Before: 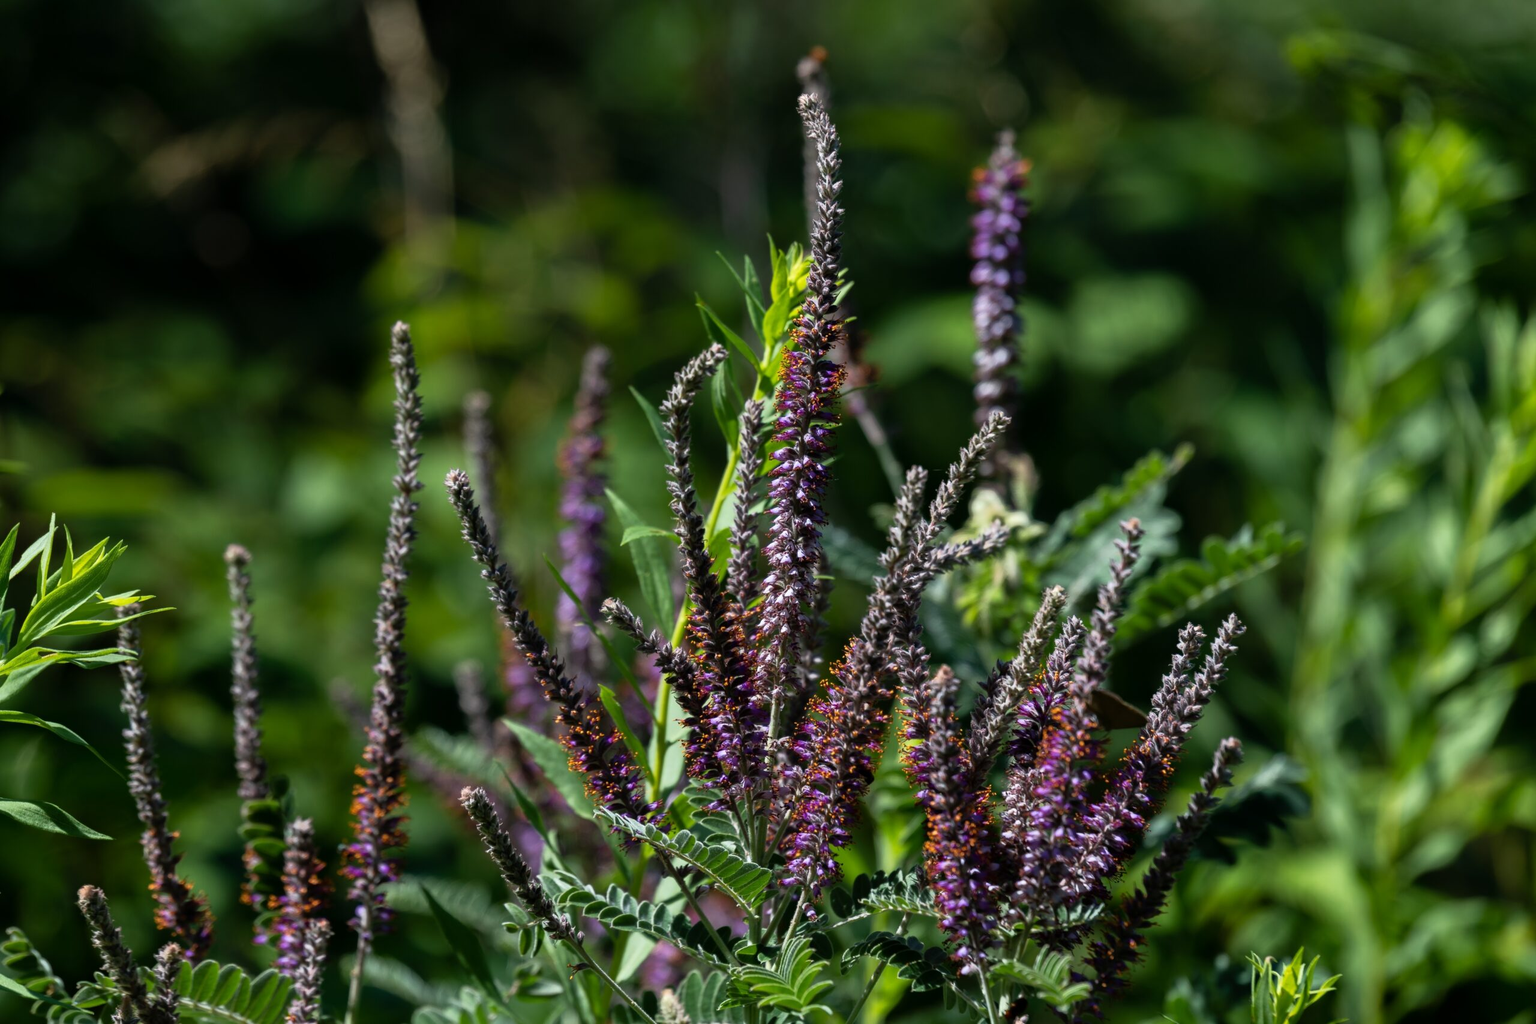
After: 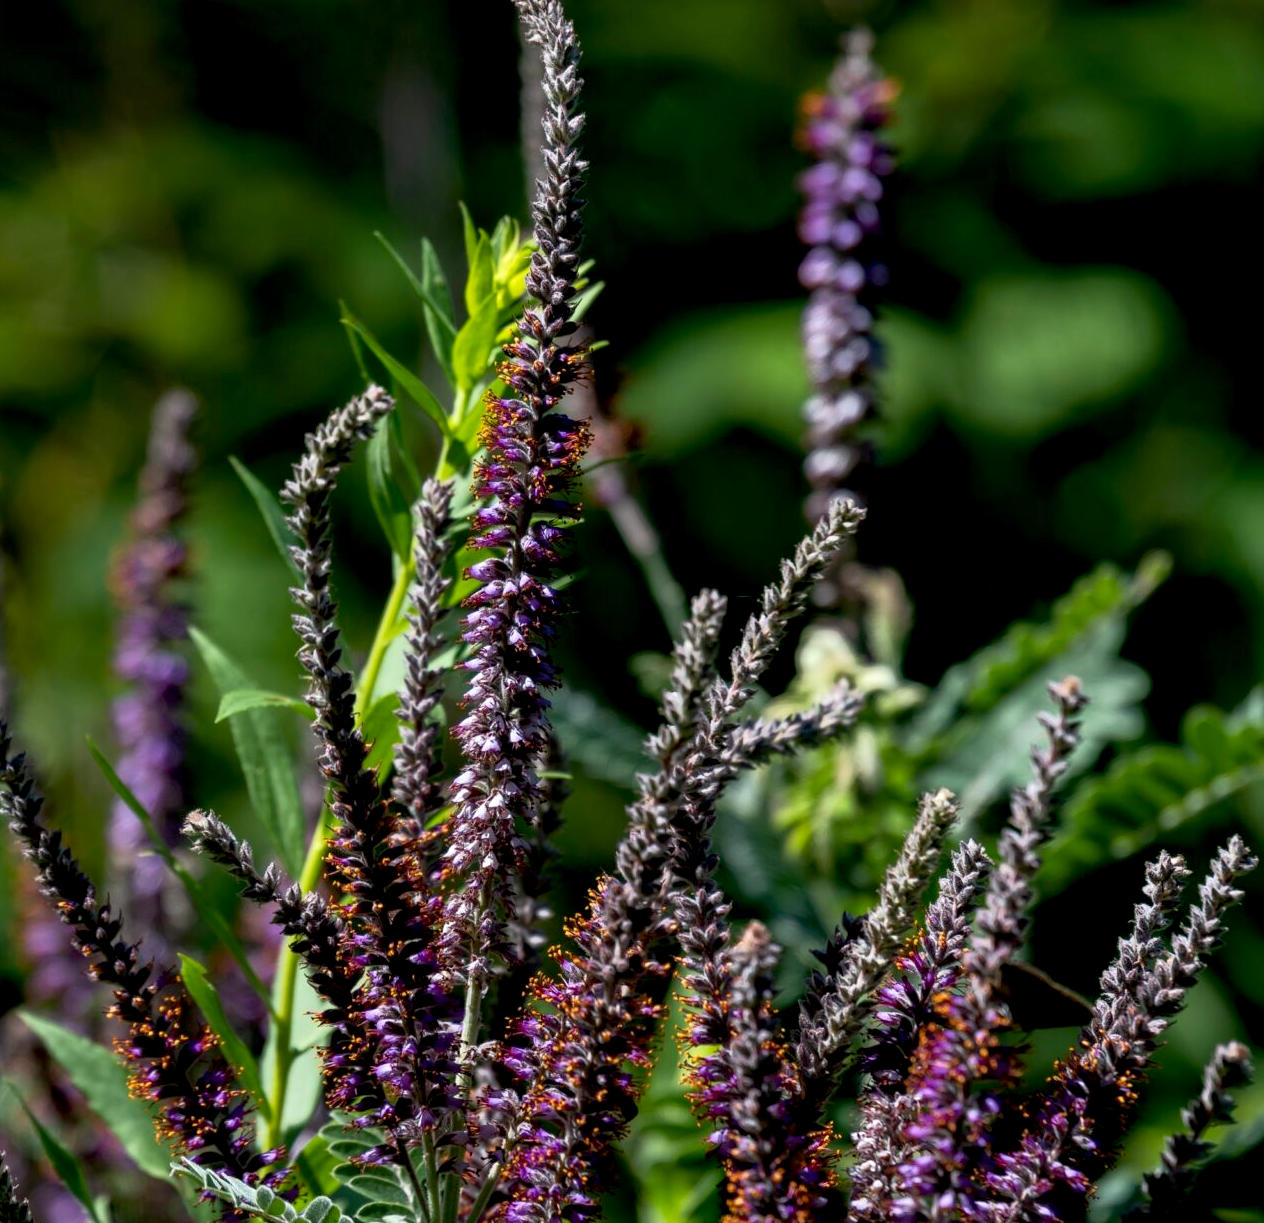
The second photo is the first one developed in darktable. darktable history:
crop: left 32.008%, top 10.995%, right 18.583%, bottom 17.333%
exposure: black level correction 0.009, exposure 0.121 EV, compensate highlight preservation false
